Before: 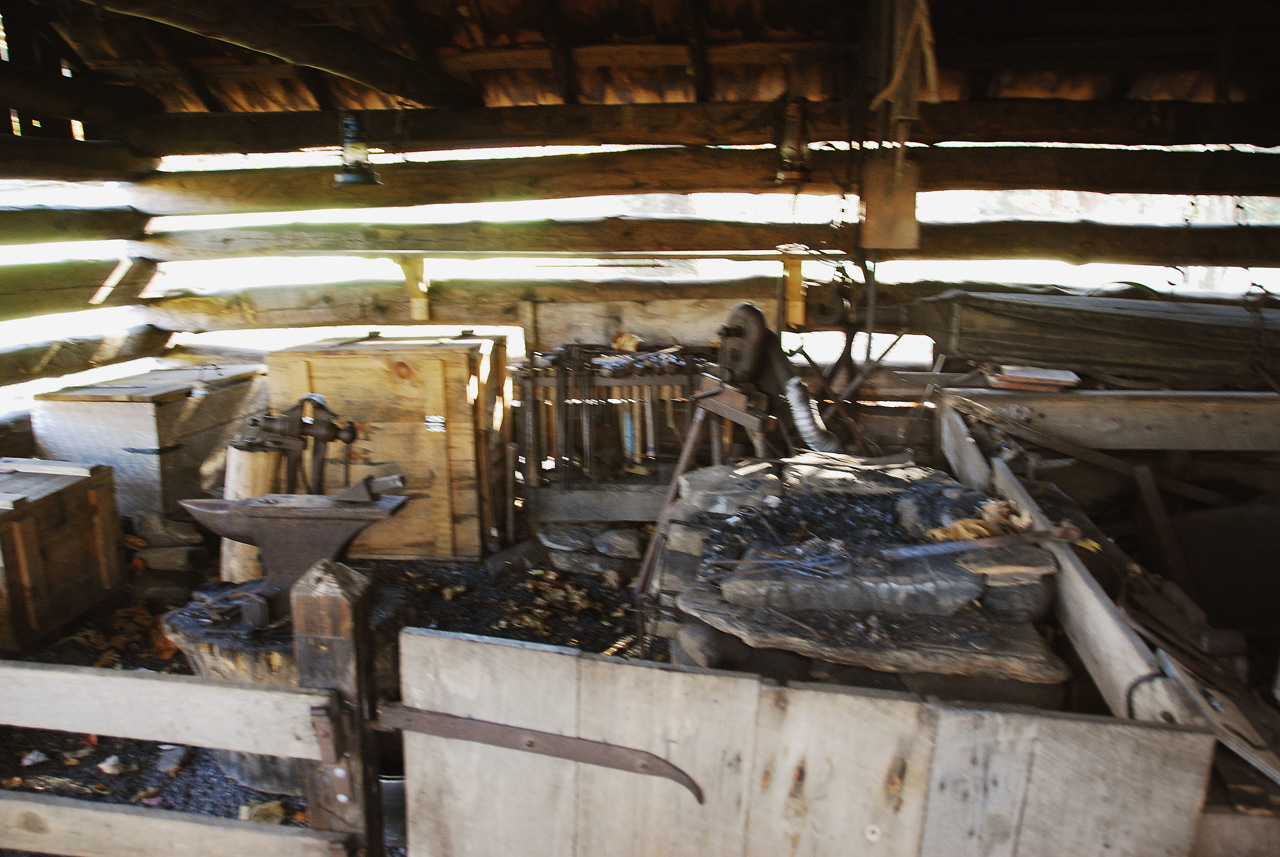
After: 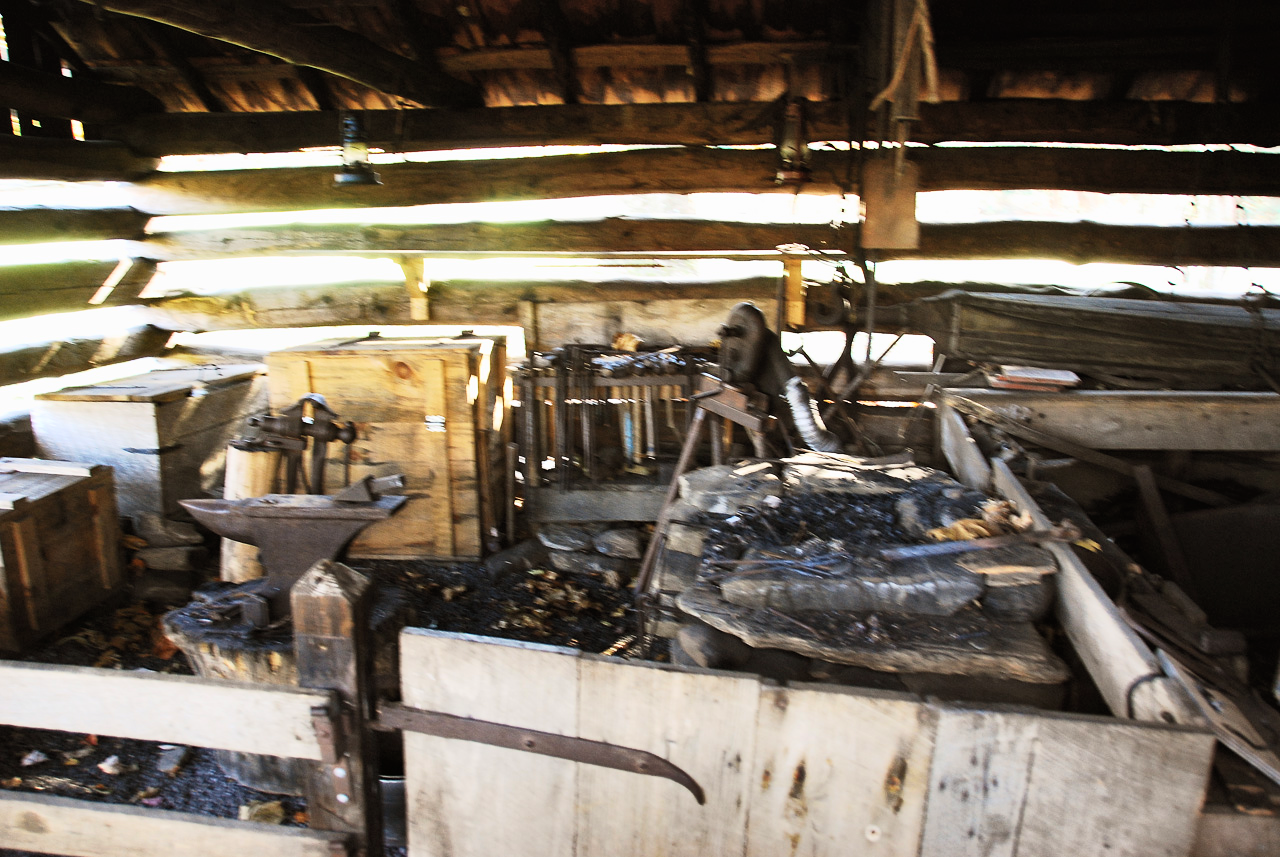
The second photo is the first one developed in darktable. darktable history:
base curve: curves: ch0 [(0, 0) (0.005, 0.002) (0.193, 0.295) (0.399, 0.664) (0.75, 0.928) (1, 1)]
shadows and highlights: radius 108.52, shadows 40.68, highlights -72.88, low approximation 0.01, soften with gaussian
